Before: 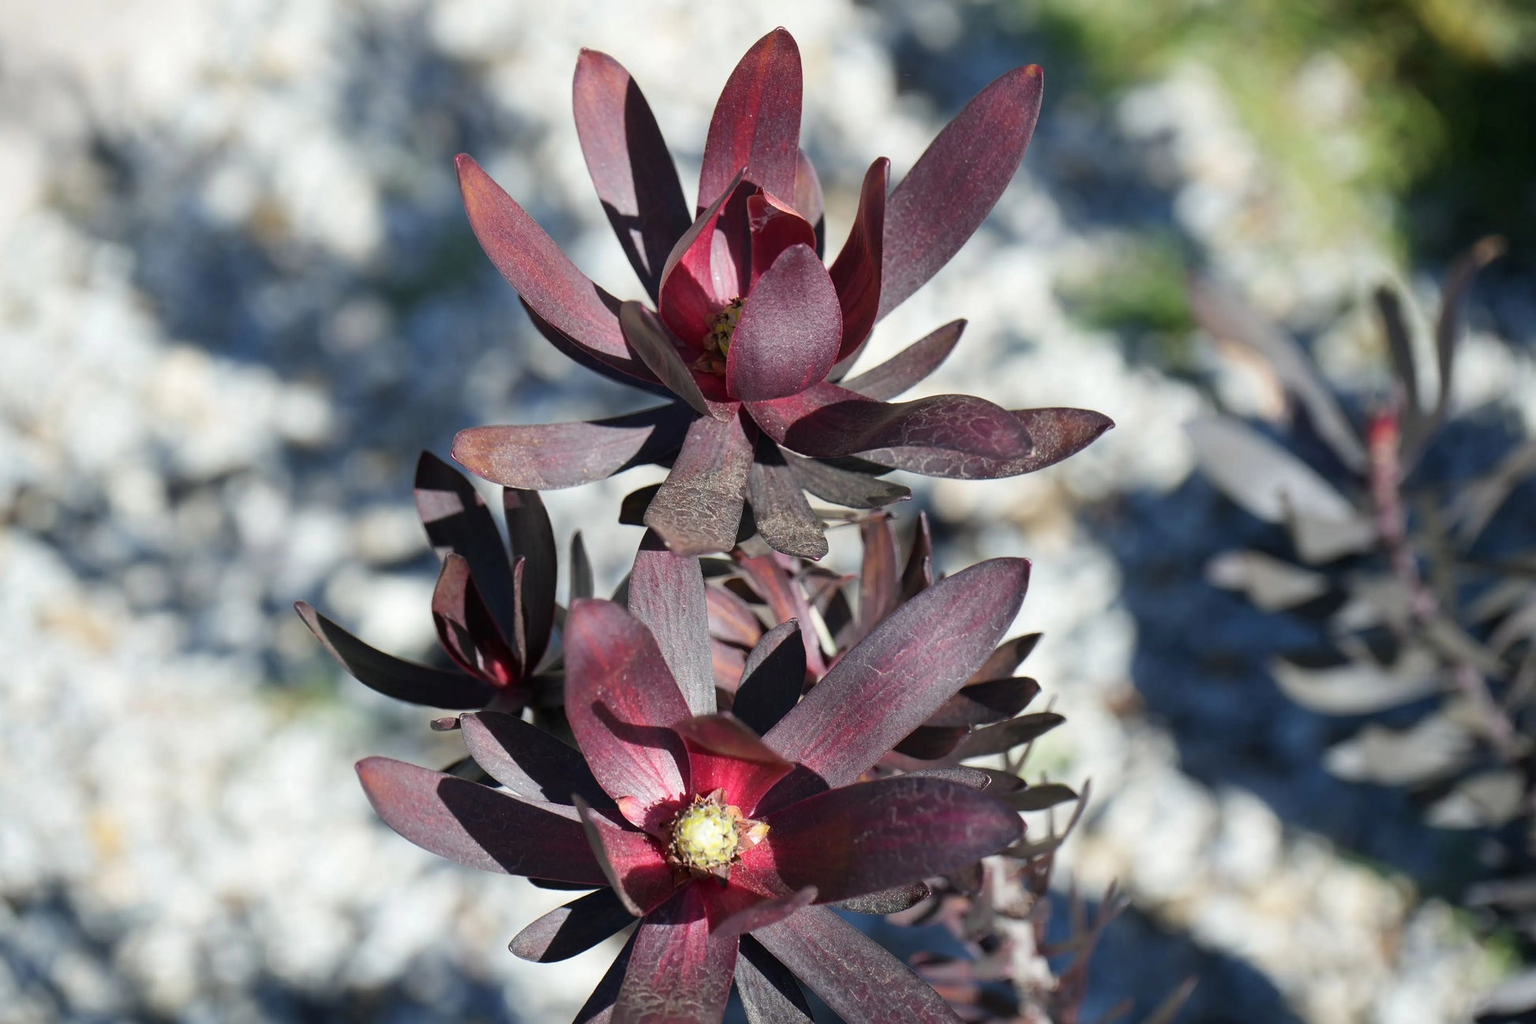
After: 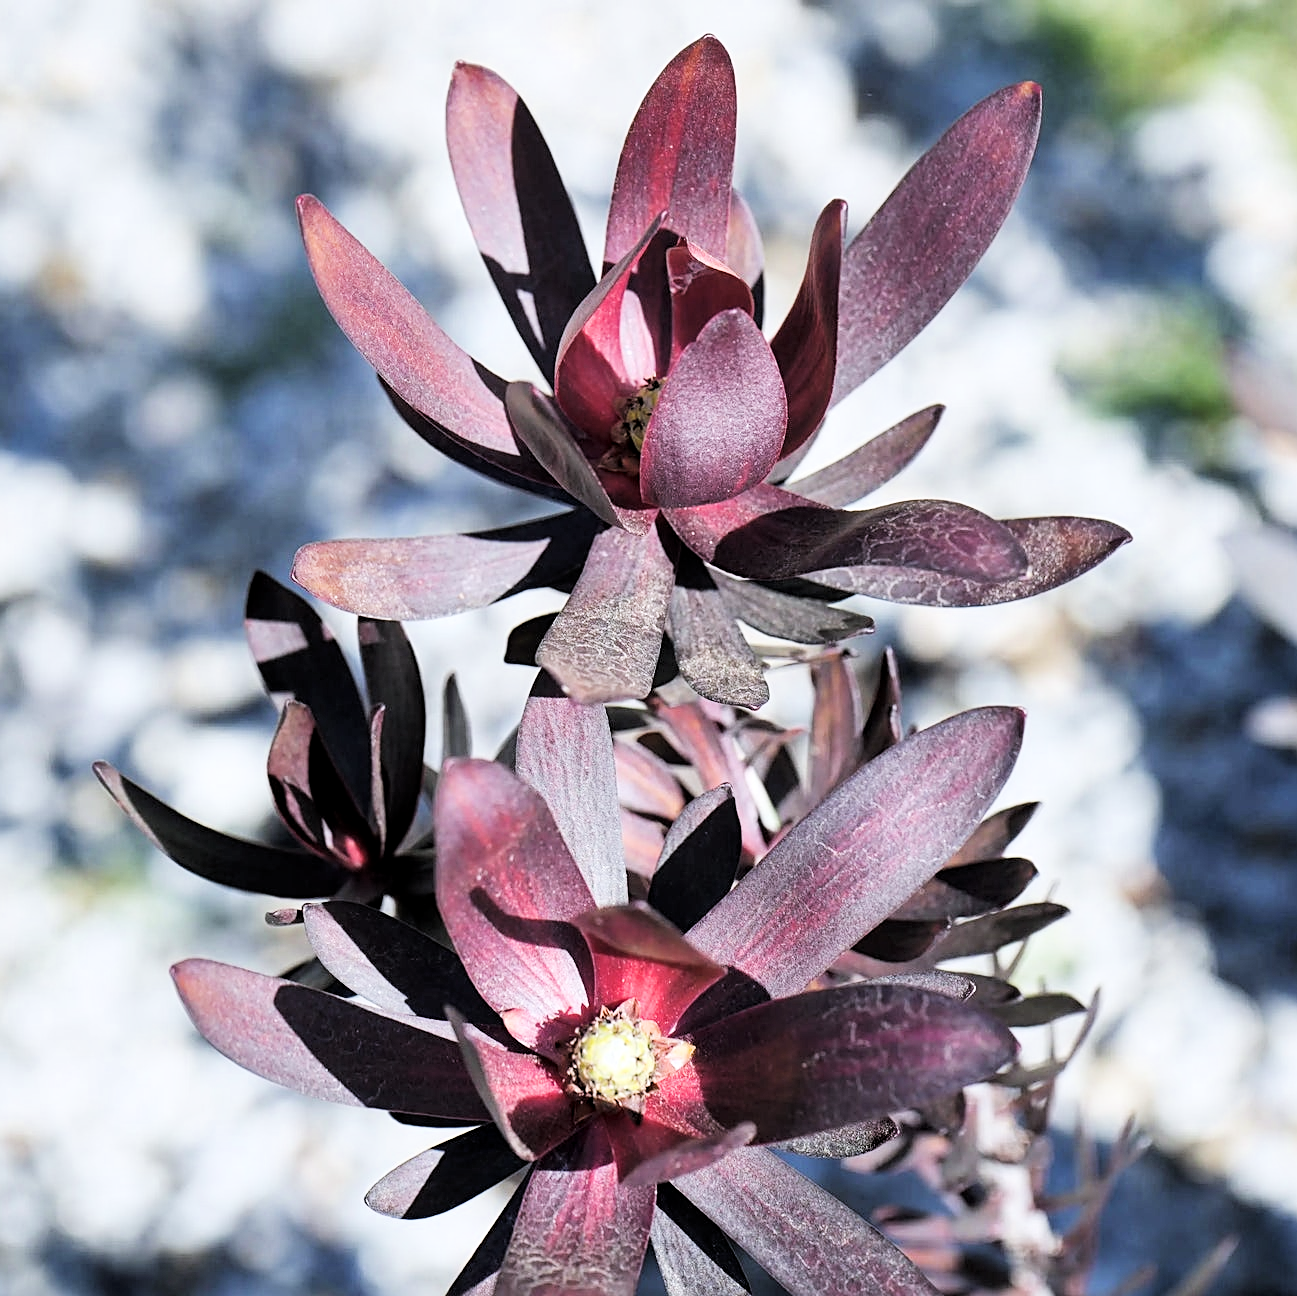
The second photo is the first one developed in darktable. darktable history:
local contrast: highlights 100%, shadows 100%, detail 131%, midtone range 0.2
filmic rgb: black relative exposure -5 EV, hardness 2.88, contrast 1.3, highlights saturation mix -10%
crop and rotate: left 14.436%, right 18.898%
white balance: red 0.984, blue 1.059
contrast brightness saturation: saturation -0.04
shadows and highlights: shadows 20.91, highlights -35.45, soften with gaussian
exposure: black level correction -0.005, exposure 1 EV, compensate highlight preservation false
sharpen: on, module defaults
